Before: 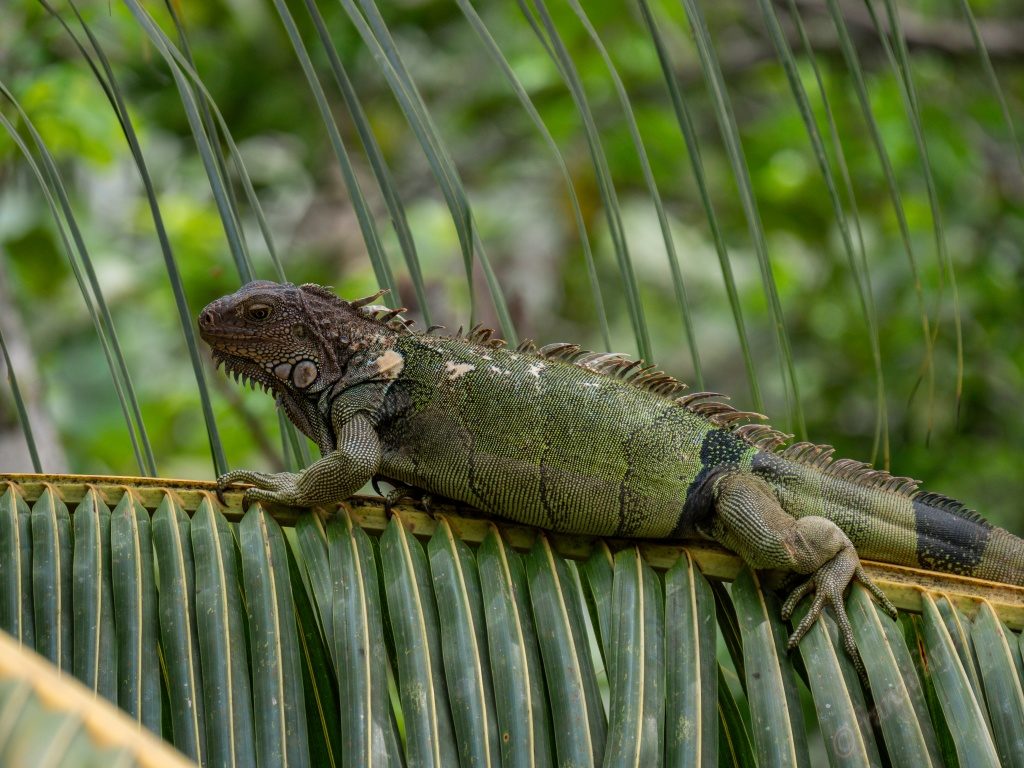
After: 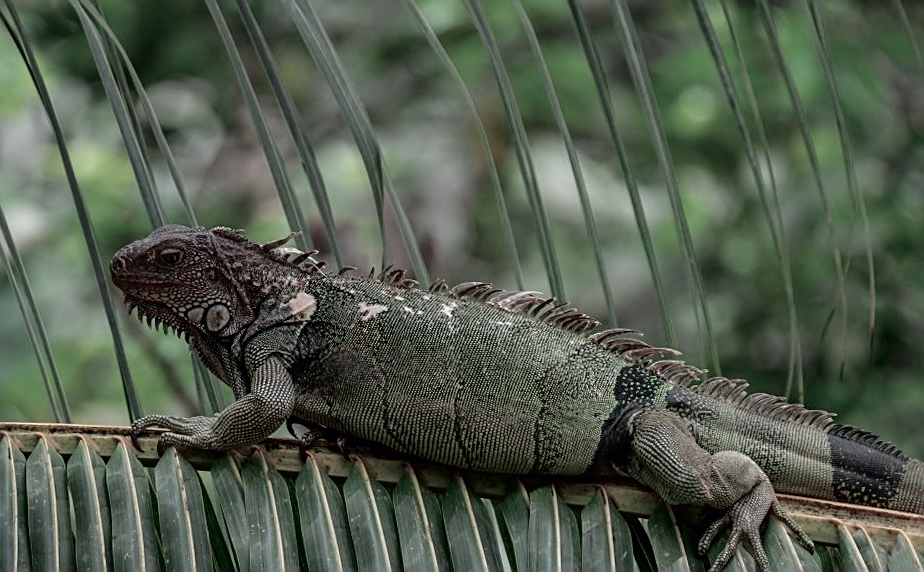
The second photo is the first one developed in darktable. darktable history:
color balance rgb: linear chroma grading › global chroma -16.06%, perceptual saturation grading › global saturation -32.85%, global vibrance -23.56%
exposure: compensate highlight preservation false
bloom: size 9%, threshold 100%, strength 7%
tone curve: curves: ch0 [(0, 0) (0.106, 0.041) (0.256, 0.197) (0.37, 0.336) (0.513, 0.481) (0.667, 0.629) (1, 1)]; ch1 [(0, 0) (0.502, 0.505) (0.553, 0.577) (1, 1)]; ch2 [(0, 0) (0.5, 0.495) (0.56, 0.544) (1, 1)], color space Lab, independent channels, preserve colors none
sharpen: on, module defaults
crop: left 8.155%, top 6.611%, bottom 15.385%
rotate and perspective: rotation -1°, crop left 0.011, crop right 0.989, crop top 0.025, crop bottom 0.975
